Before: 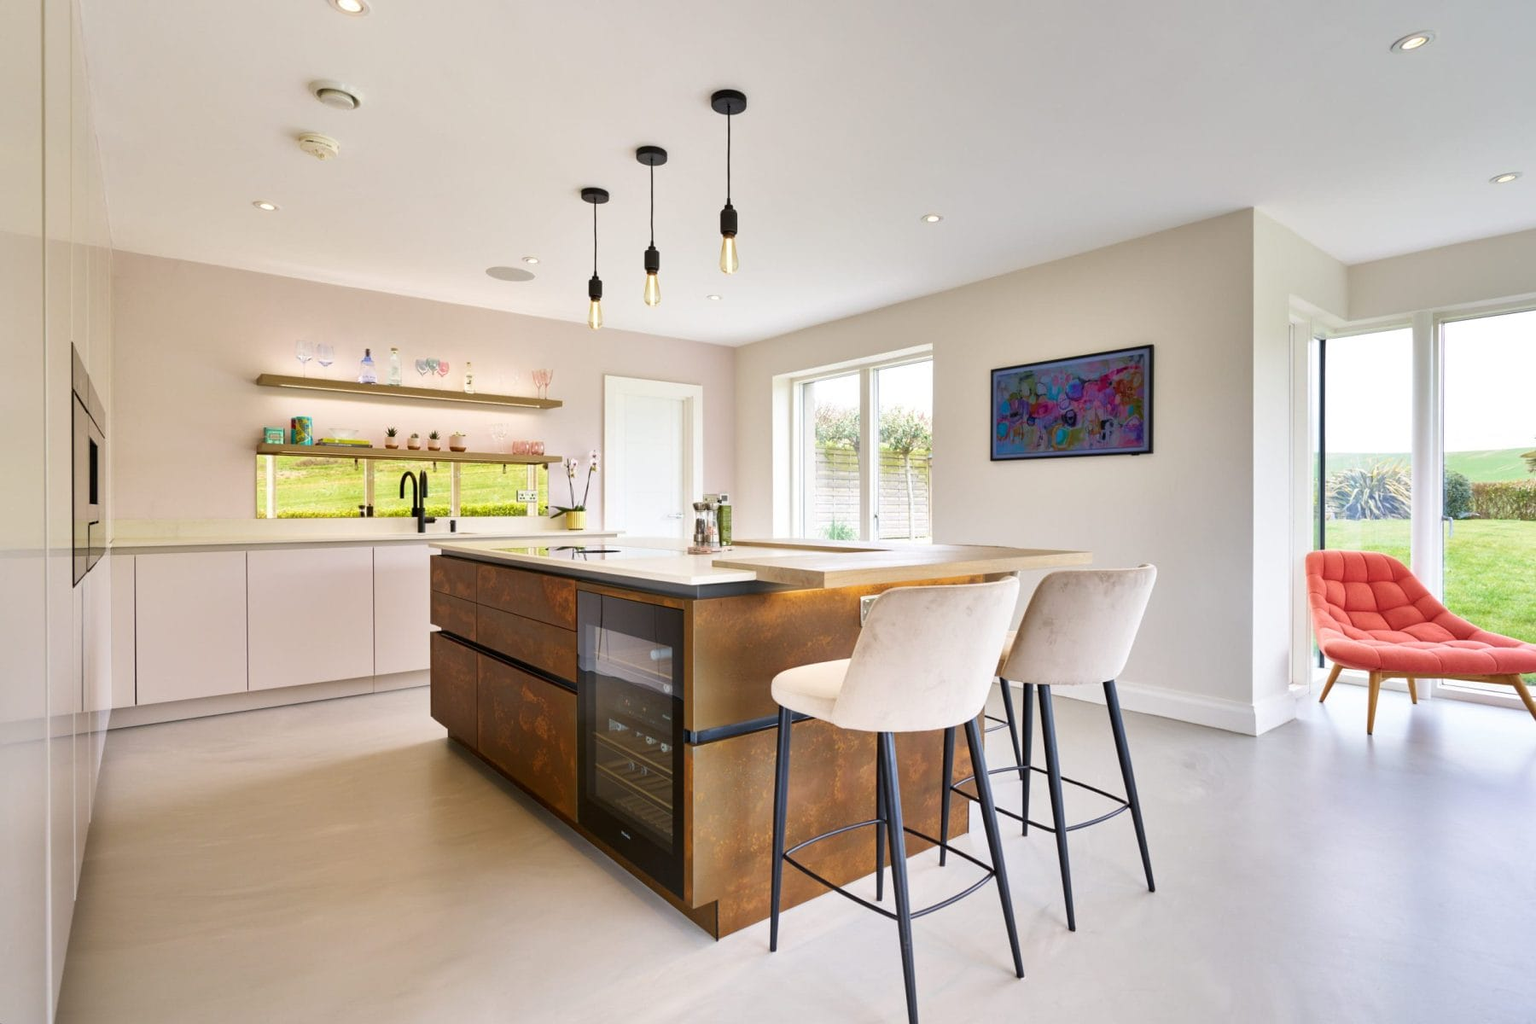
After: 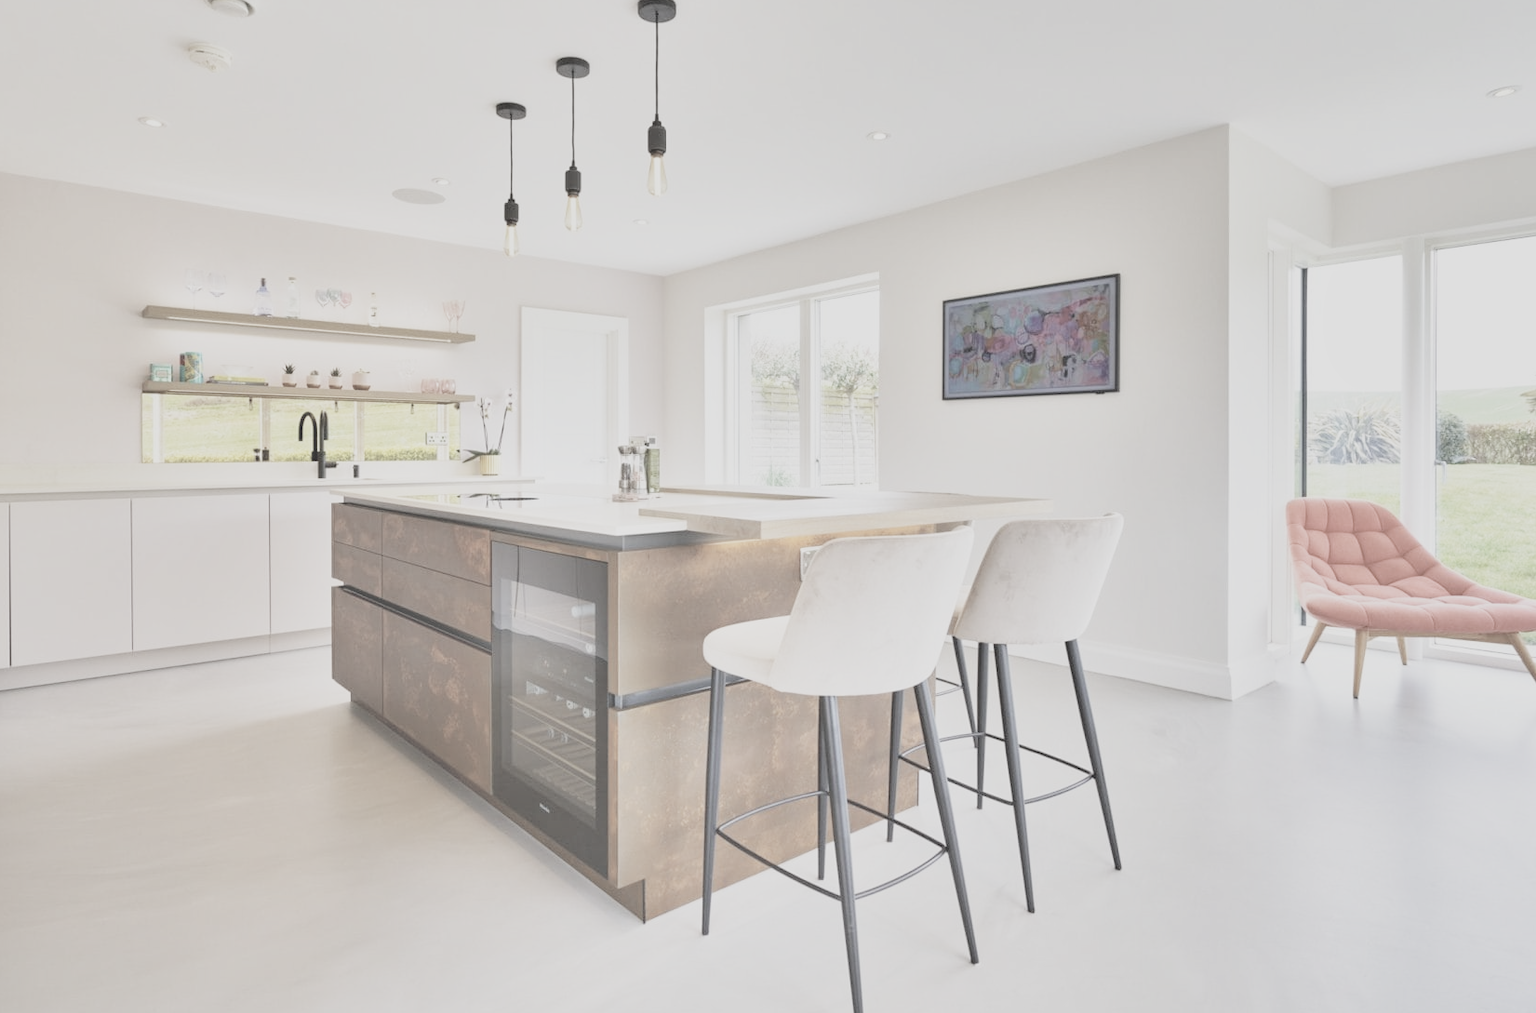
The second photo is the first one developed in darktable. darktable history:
shadows and highlights: shadows 53, soften with gaussian
crop and rotate: left 8.262%, top 9.226%
base curve: curves: ch0 [(0, 0) (0.204, 0.334) (0.55, 0.733) (1, 1)], preserve colors none
contrast brightness saturation: contrast -0.32, brightness 0.75, saturation -0.78
